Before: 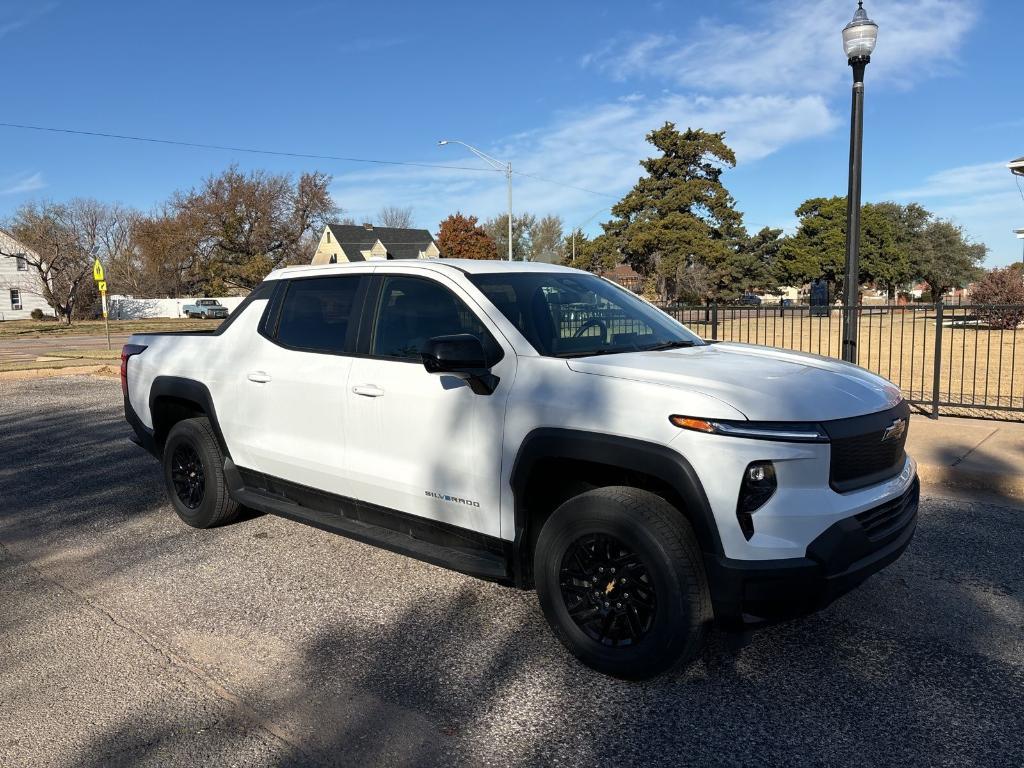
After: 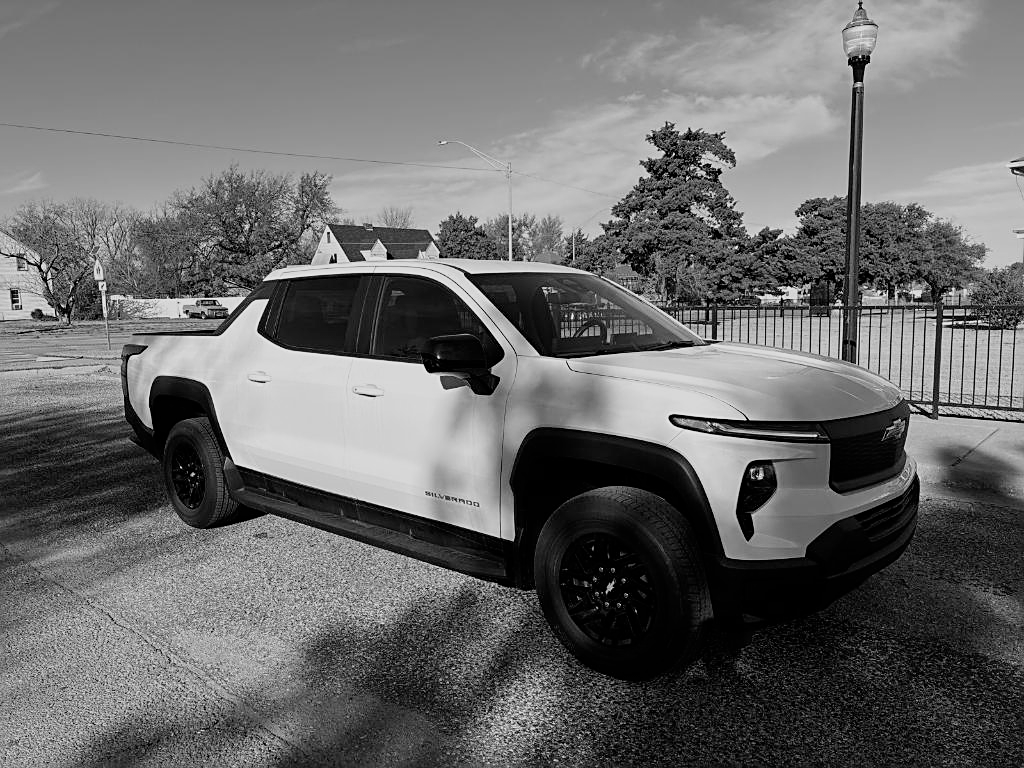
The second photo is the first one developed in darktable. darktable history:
rotate and perspective: automatic cropping original format, crop left 0, crop top 0
color balance rgb: shadows lift › chroma 5.41%, shadows lift › hue 240°, highlights gain › chroma 3.74%, highlights gain › hue 60°, saturation formula JzAzBz (2021)
monochrome: on, module defaults
sharpen: on, module defaults
filmic rgb: hardness 4.17
